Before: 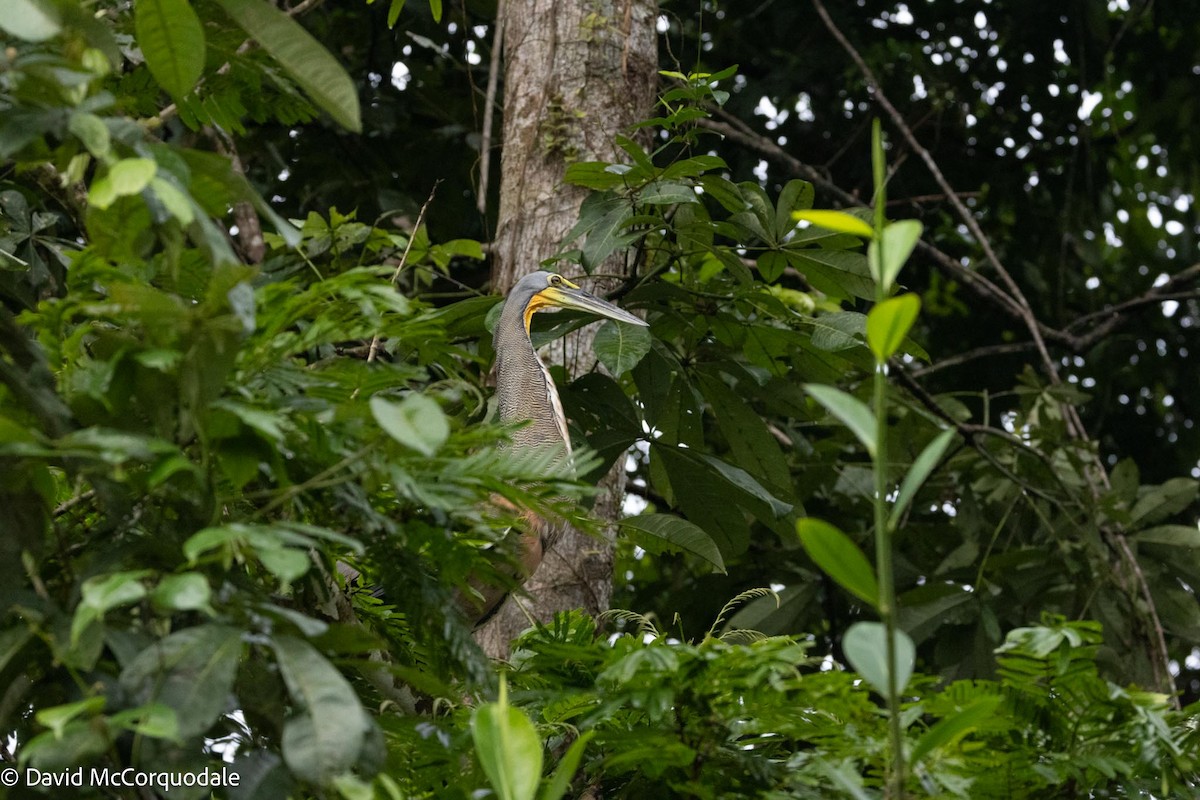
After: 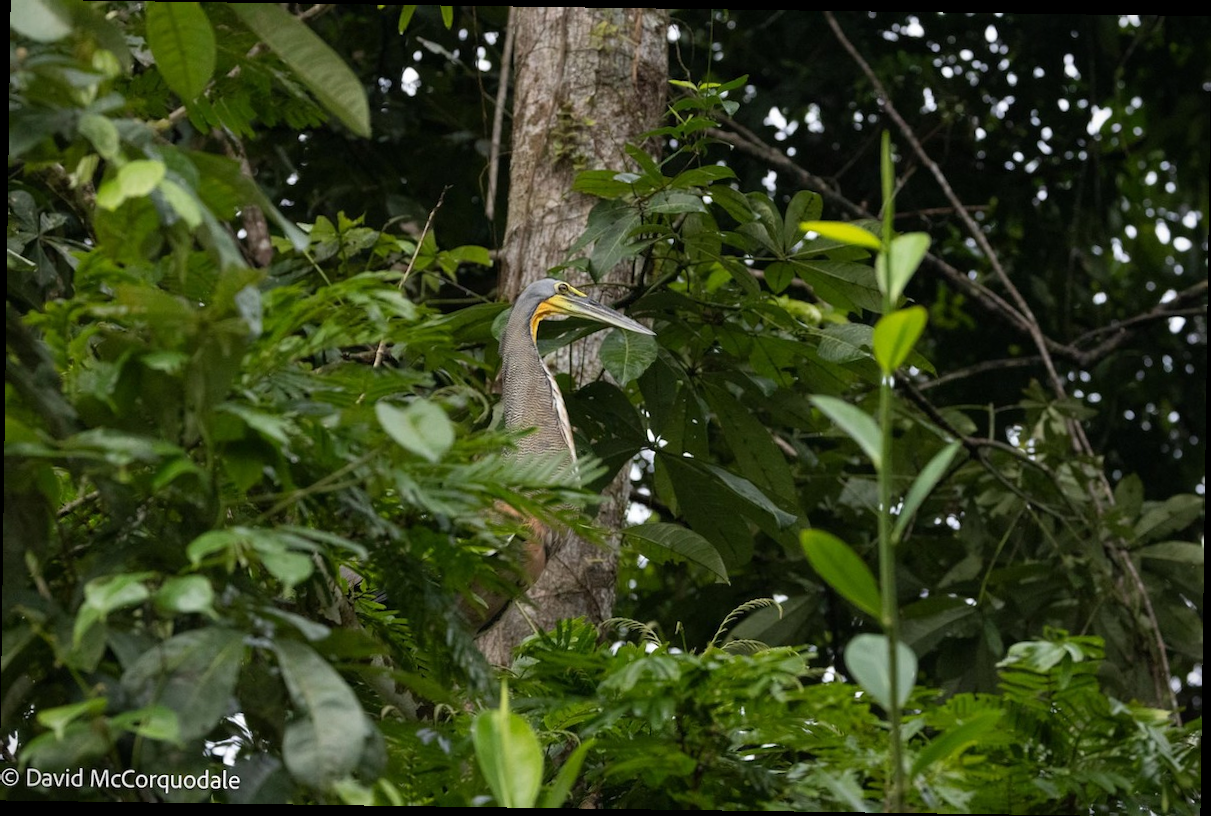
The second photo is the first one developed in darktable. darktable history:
vignetting: fall-off start 97.23%, saturation -0.024, center (-0.033, -0.042), width/height ratio 1.179, unbound false
rotate and perspective: rotation 0.8°, automatic cropping off
